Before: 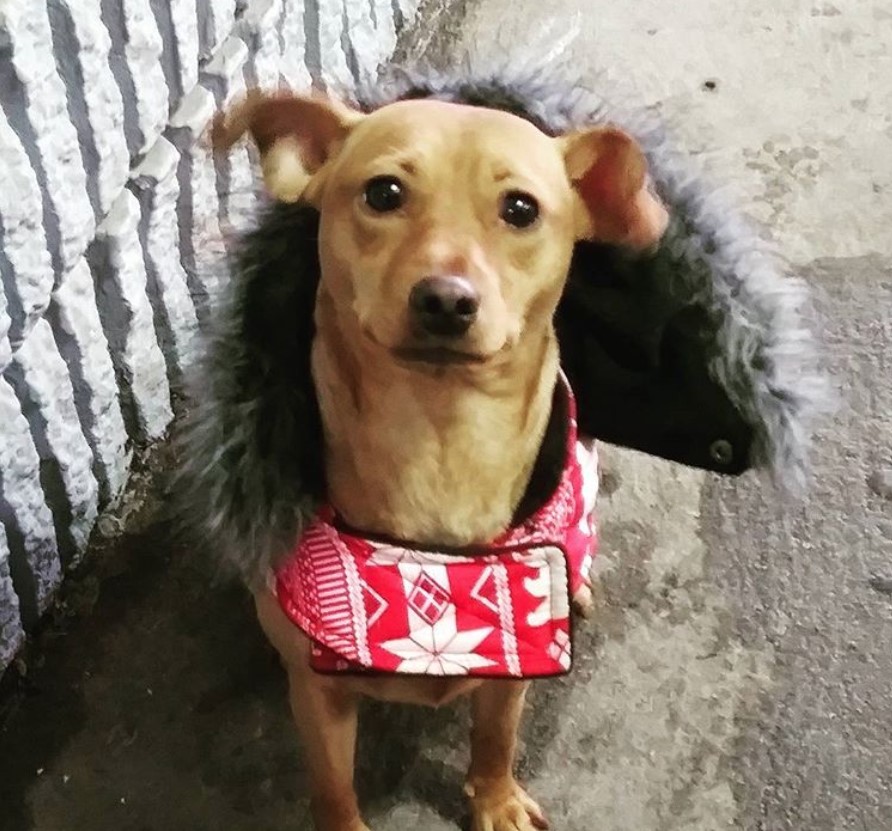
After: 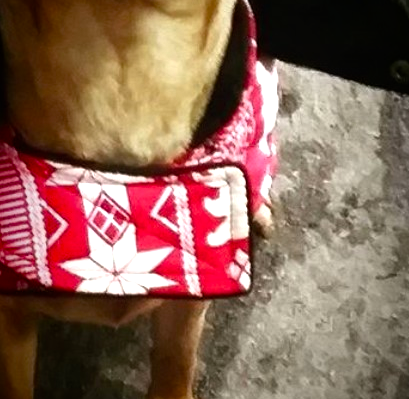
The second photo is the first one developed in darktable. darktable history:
color balance rgb: perceptual saturation grading › global saturation 13.708%, perceptual saturation grading › highlights -25.691%, perceptual saturation grading › shadows 24.012%, perceptual brilliance grading › global brilliance 15.111%, perceptual brilliance grading › shadows -34.298%
crop: left 35.935%, top 45.741%, right 18.172%, bottom 6.168%
vignetting: fall-off start 72.59%, fall-off radius 108.2%, brightness -0.993, saturation 0.492, width/height ratio 0.735
color zones: curves: ch0 [(0, 0.497) (0.143, 0.5) (0.286, 0.5) (0.429, 0.483) (0.571, 0.116) (0.714, -0.006) (0.857, 0.28) (1, 0.497)]
